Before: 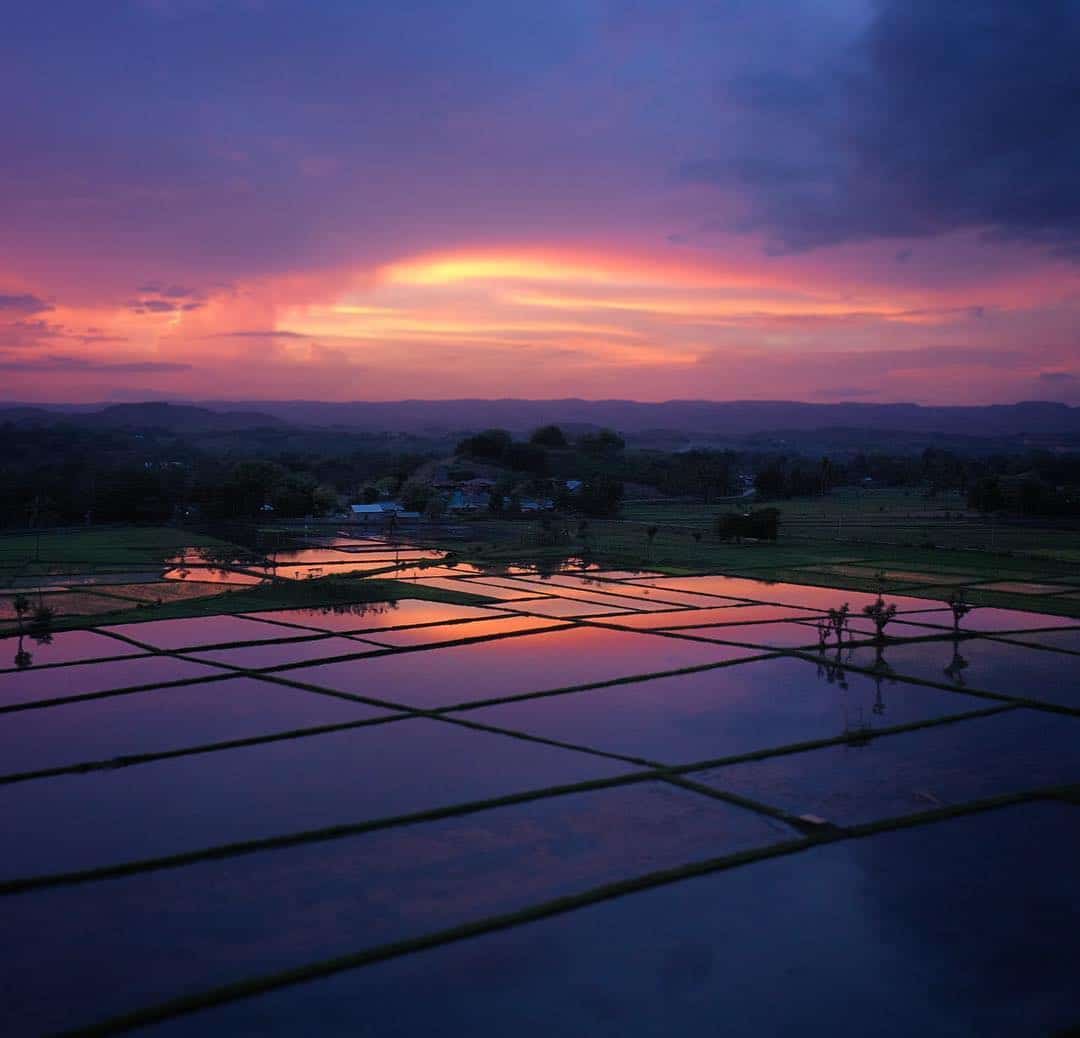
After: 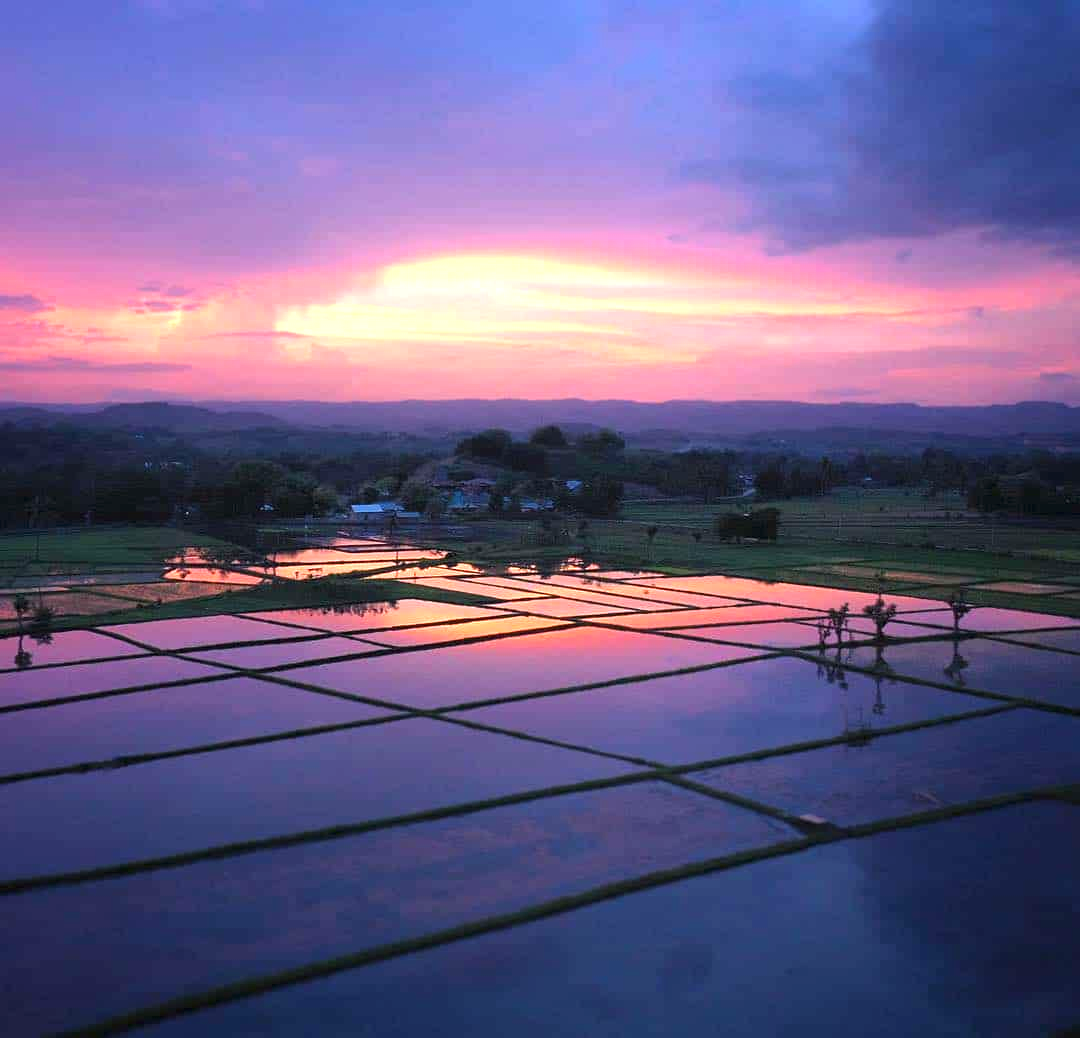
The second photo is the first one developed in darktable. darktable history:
exposure: black level correction 0, exposure 1.3 EV, compensate exposure bias true, compensate highlight preservation false
